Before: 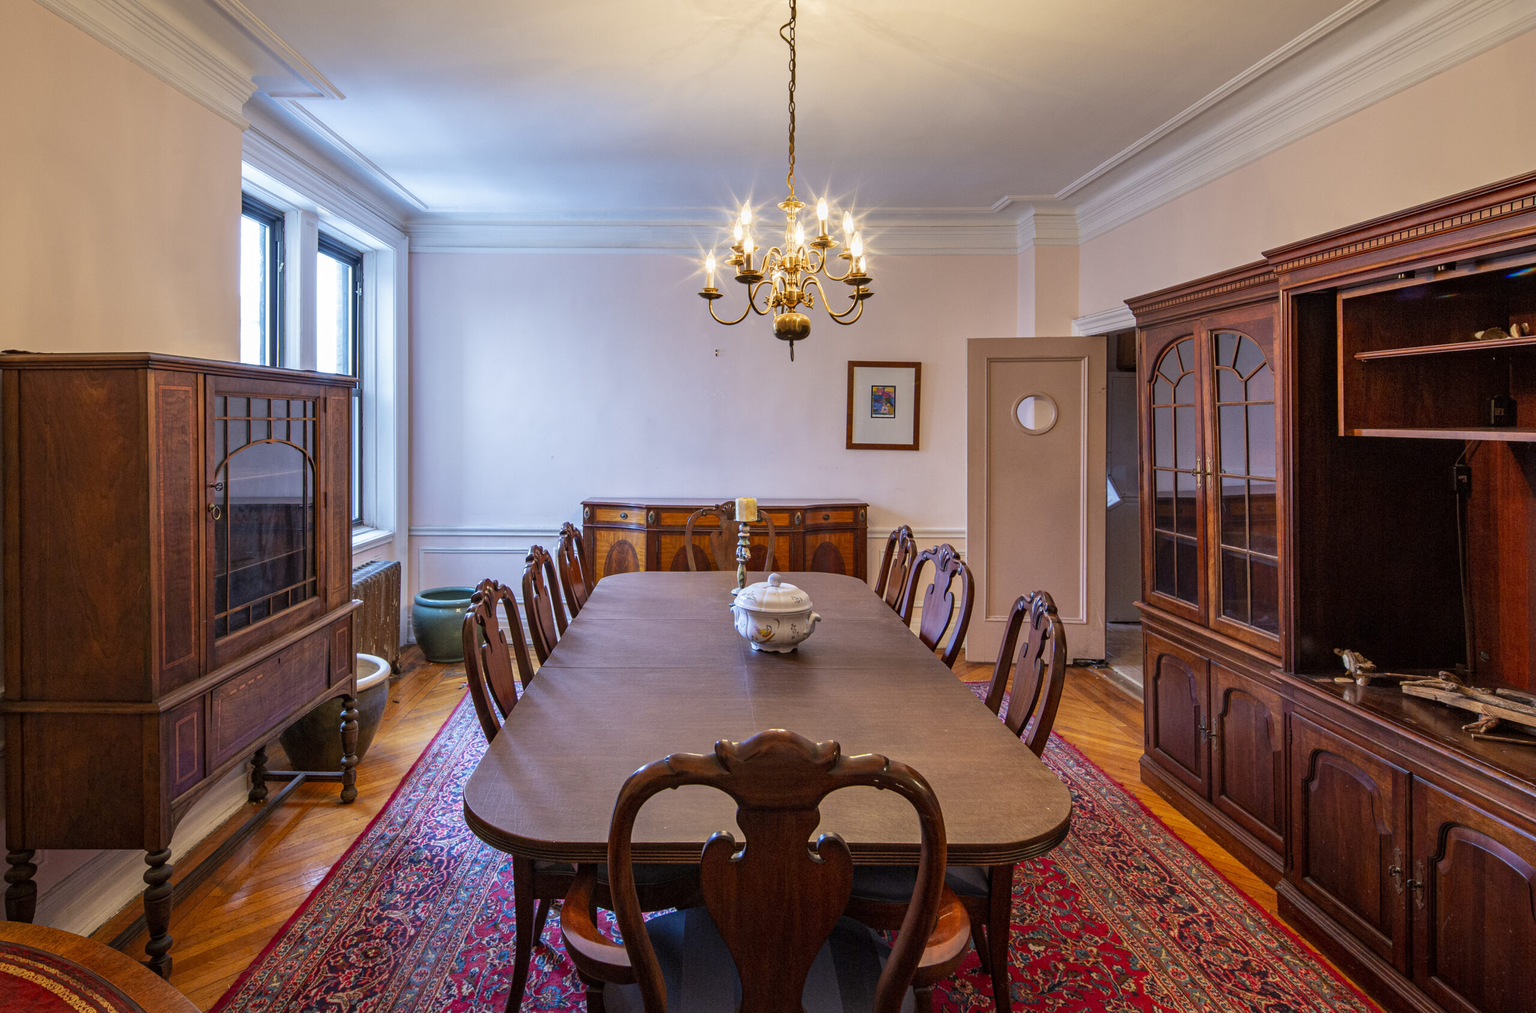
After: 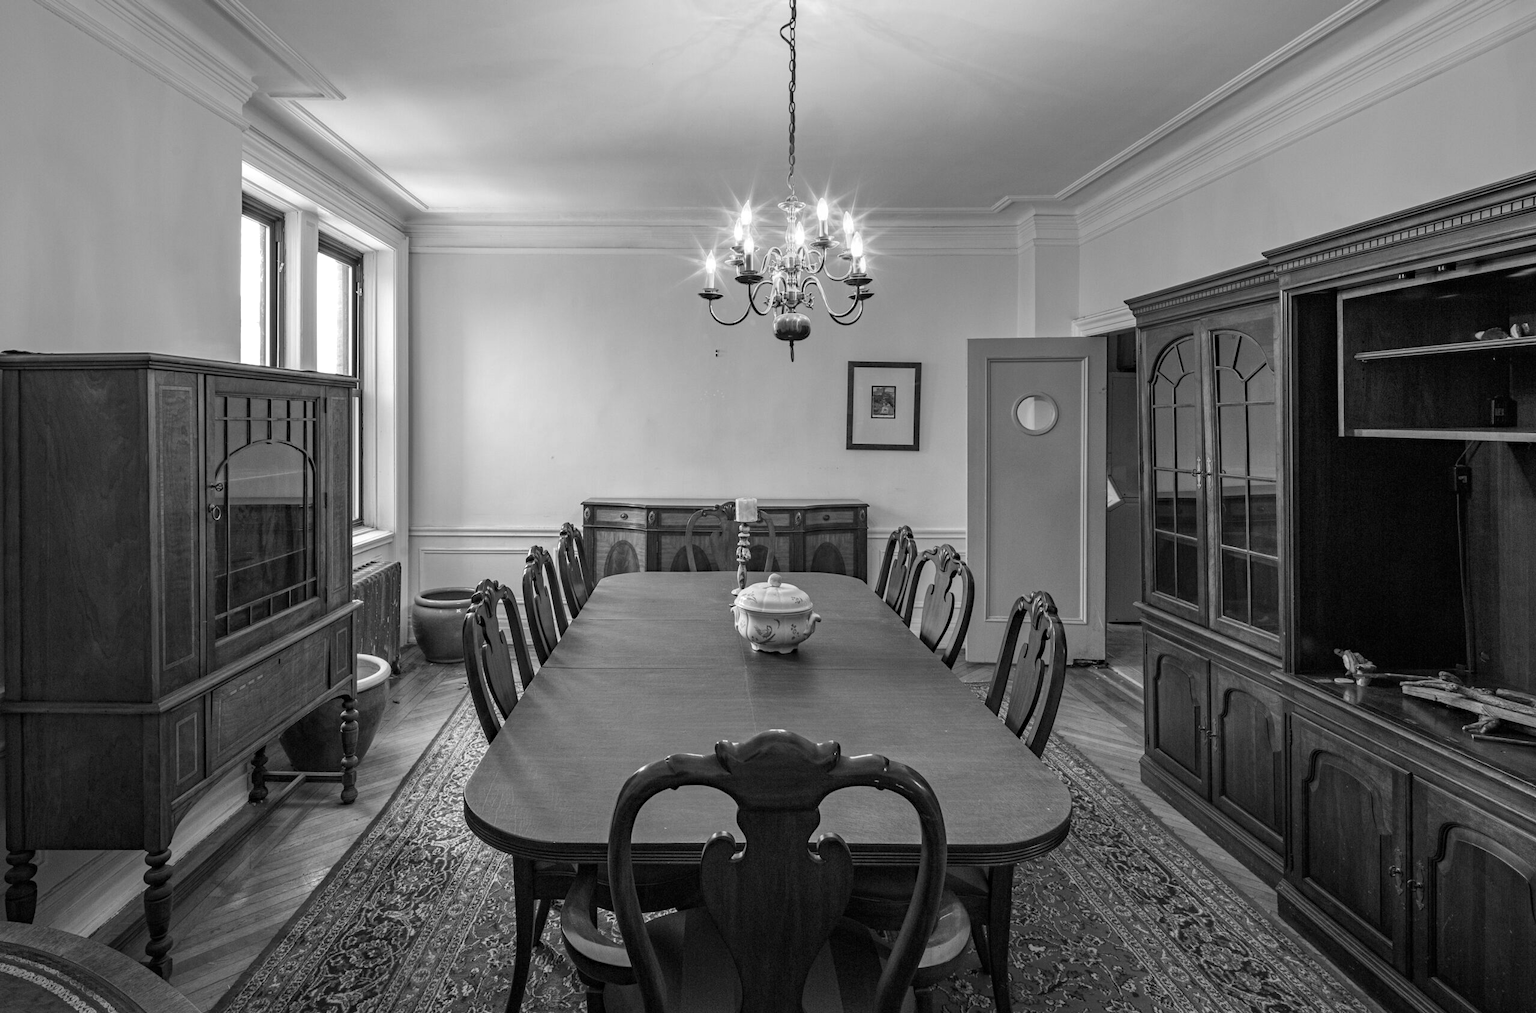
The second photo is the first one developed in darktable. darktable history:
exposure: compensate highlight preservation false
color correction: highlights a* 9.03, highlights b* 8.71, shadows a* 40, shadows b* 40, saturation 0.8
haze removal: compatibility mode true, adaptive false
monochrome: on, module defaults
